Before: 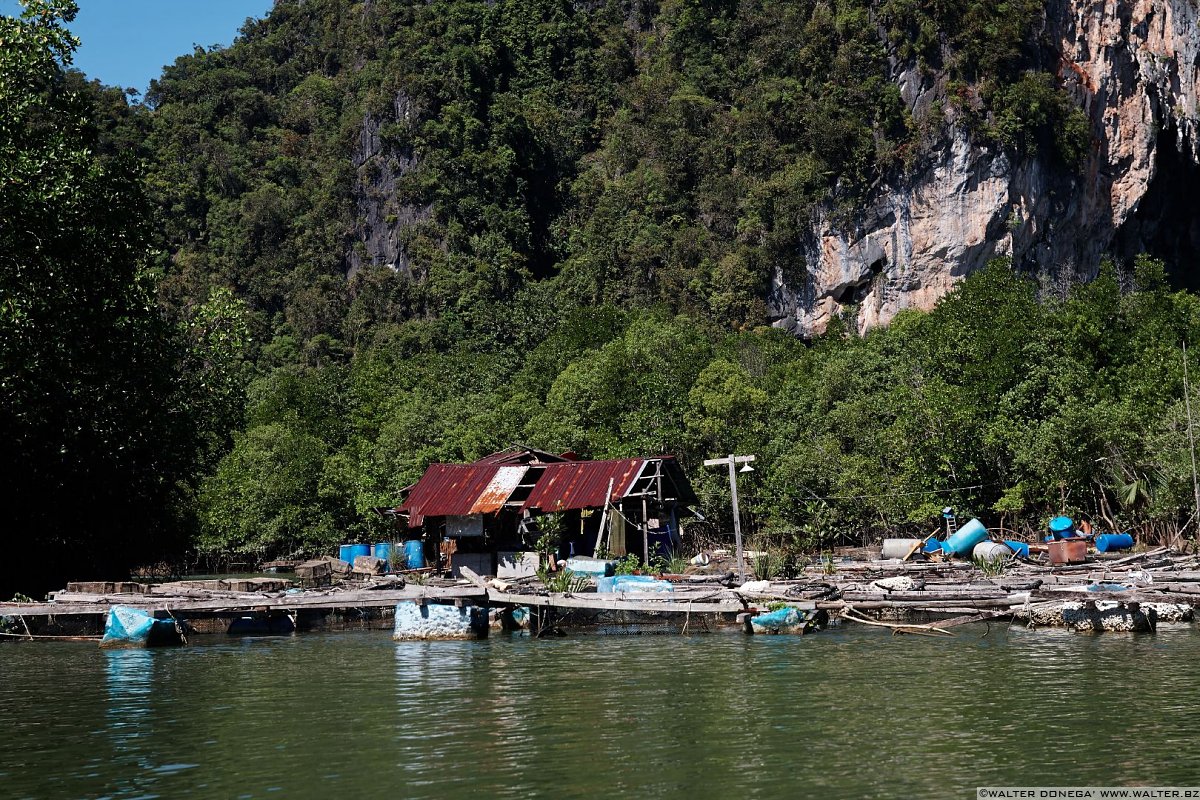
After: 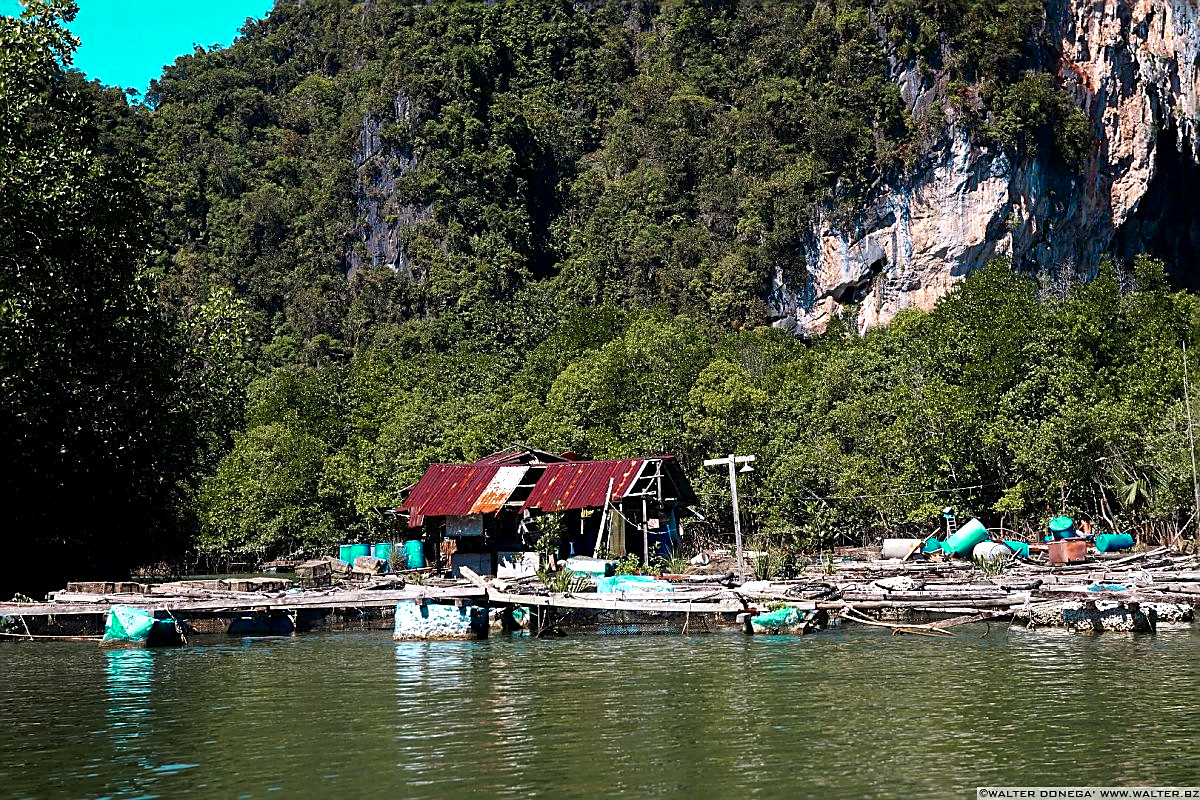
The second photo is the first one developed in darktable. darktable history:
exposure: black level correction 0.001, exposure 0.5 EV, compensate exposure bias true, compensate highlight preservation false
color zones: curves: ch0 [(0.254, 0.492) (0.724, 0.62)]; ch1 [(0.25, 0.528) (0.719, 0.796)]; ch2 [(0, 0.472) (0.25, 0.5) (0.73, 0.184)]
sharpen: on, module defaults
